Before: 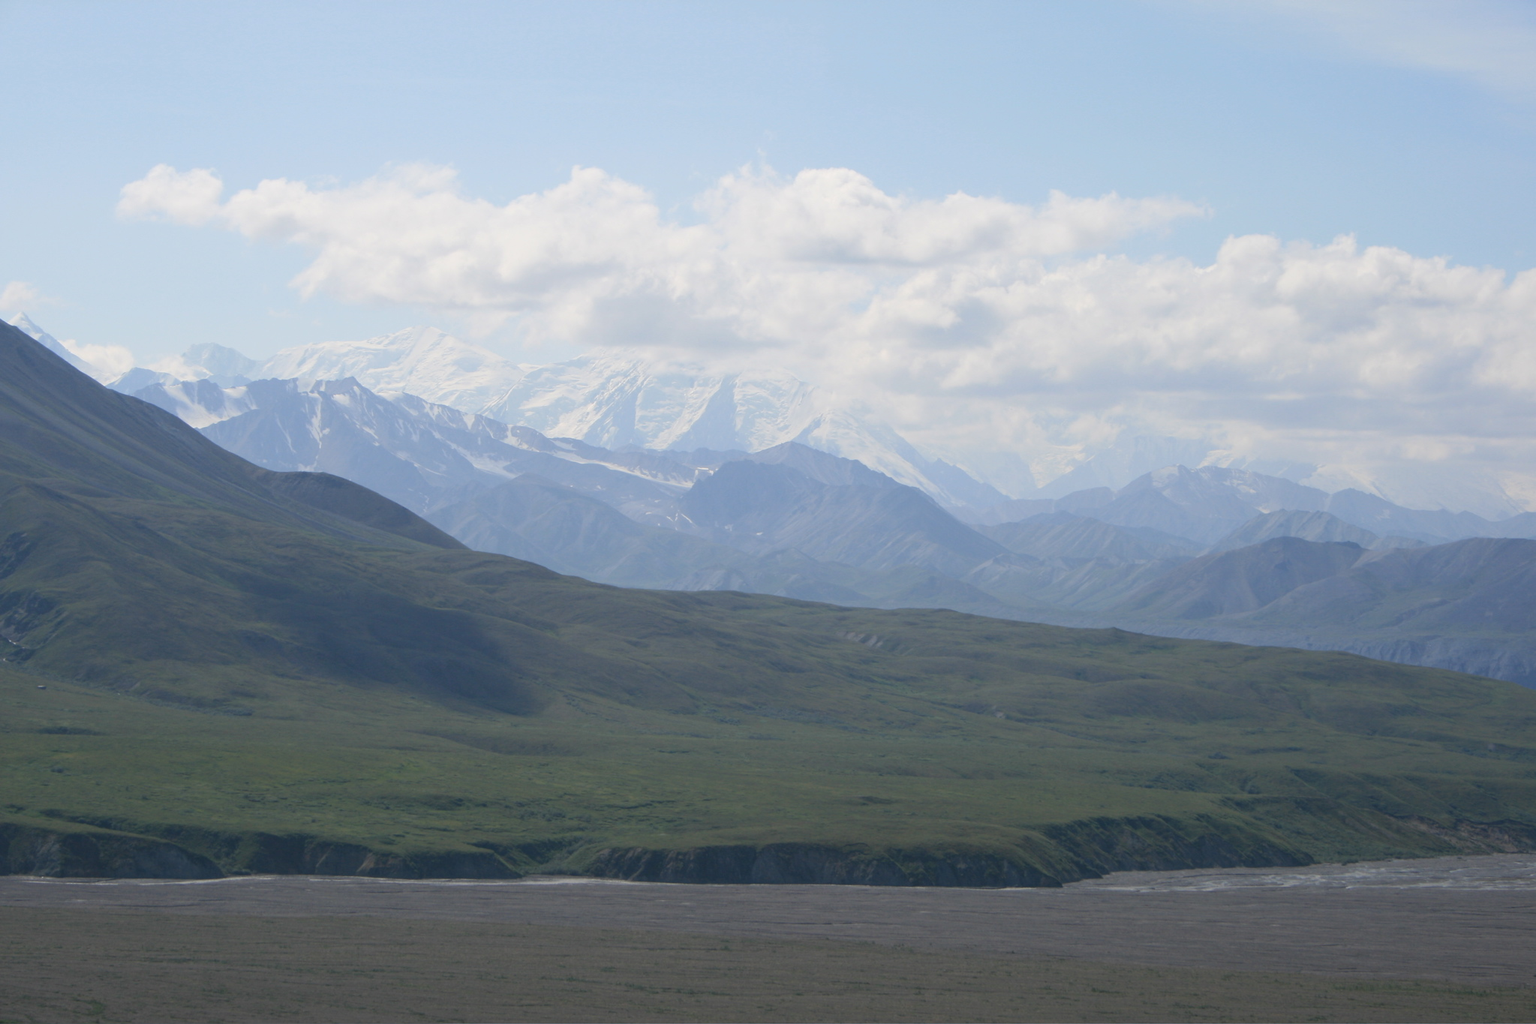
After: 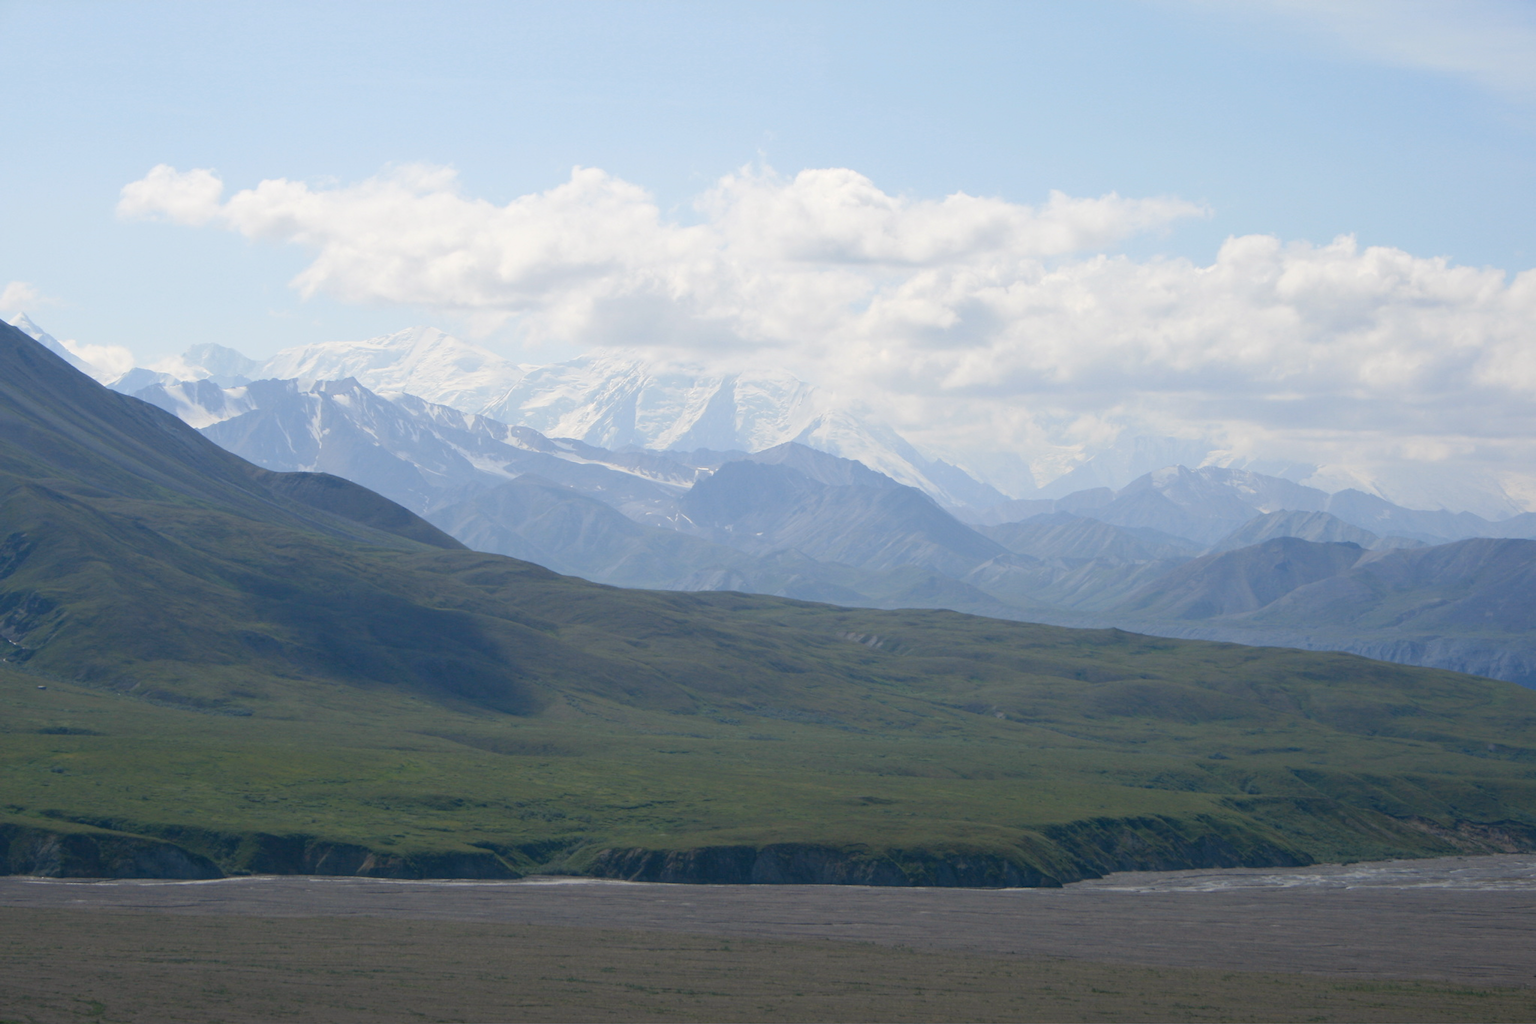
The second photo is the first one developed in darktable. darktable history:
color balance rgb: power › chroma 0.256%, power › hue 61.33°, perceptual saturation grading › global saturation 20%, perceptual saturation grading › highlights -25.204%, perceptual saturation grading › shadows 24.606%, contrast 4.909%
